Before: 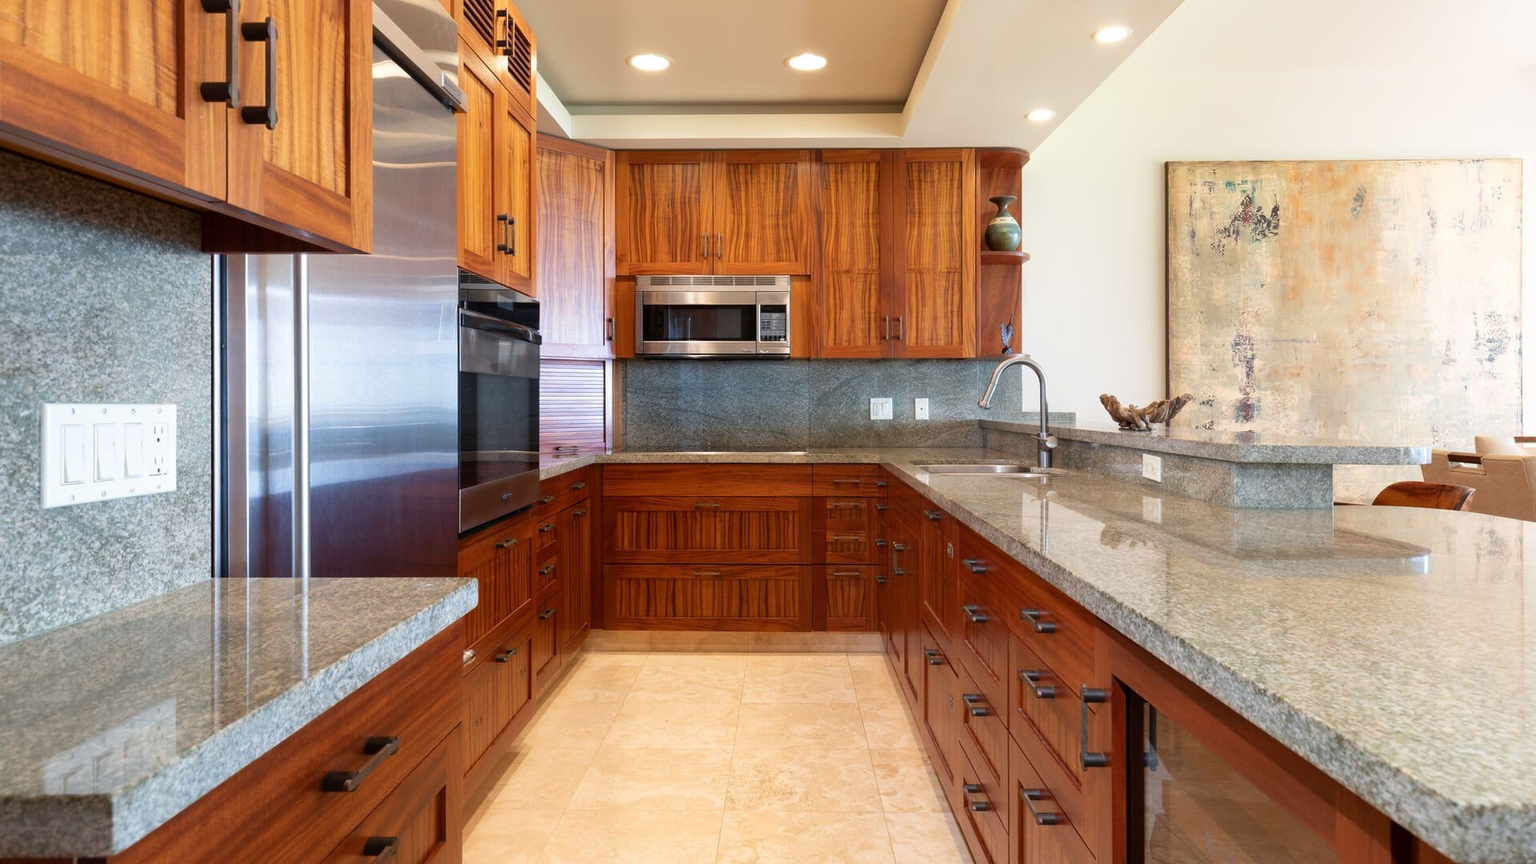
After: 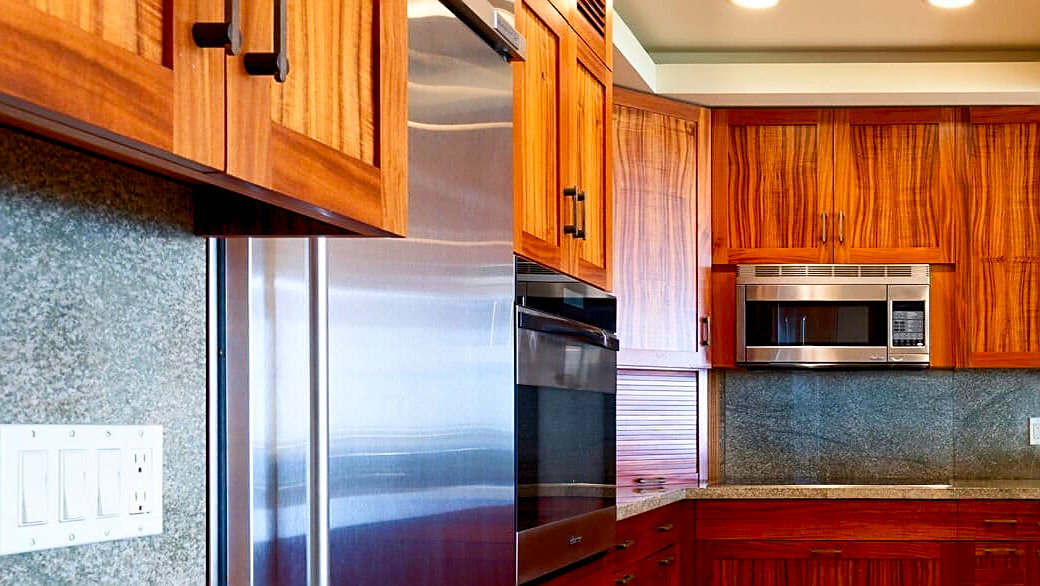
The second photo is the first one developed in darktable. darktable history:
crop and rotate: left 3.052%, top 7.577%, right 42.774%, bottom 38.145%
contrast brightness saturation: contrast 0.157, saturation 0.327
color balance rgb: global offset › luminance -0.498%, linear chroma grading › shadows 31.579%, linear chroma grading › global chroma -2.362%, linear chroma grading › mid-tones 3.885%, perceptual saturation grading › global saturation -2.25%, perceptual saturation grading › highlights -7.671%, perceptual saturation grading › mid-tones 8.081%, perceptual saturation grading › shadows 3.05%
sharpen: on, module defaults
